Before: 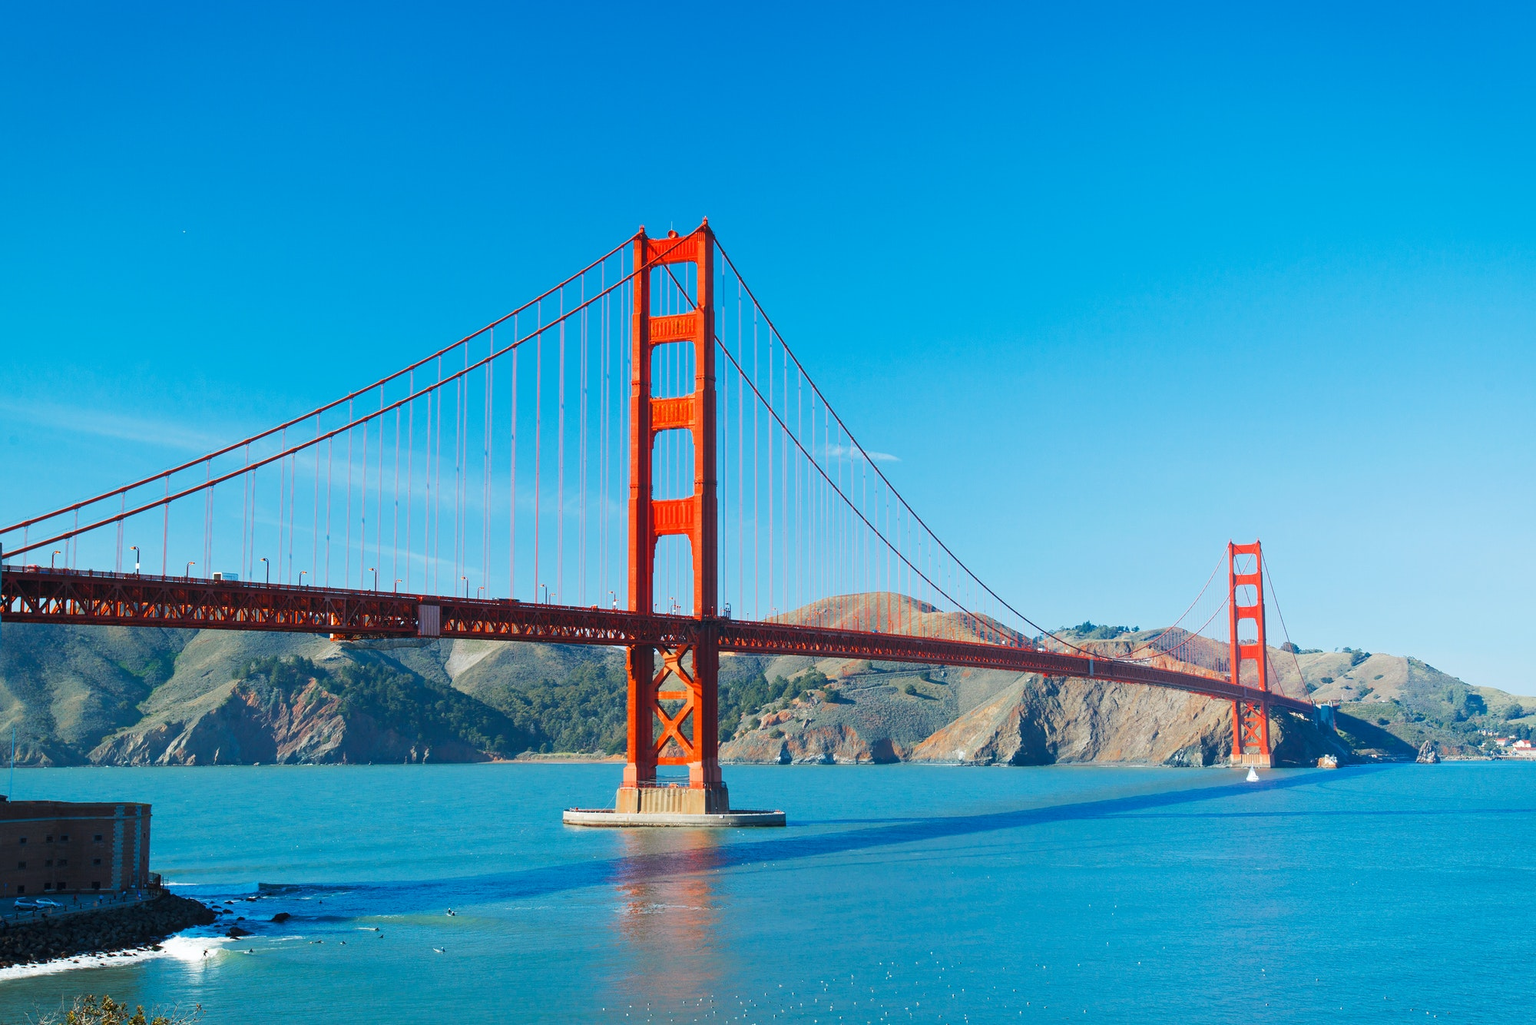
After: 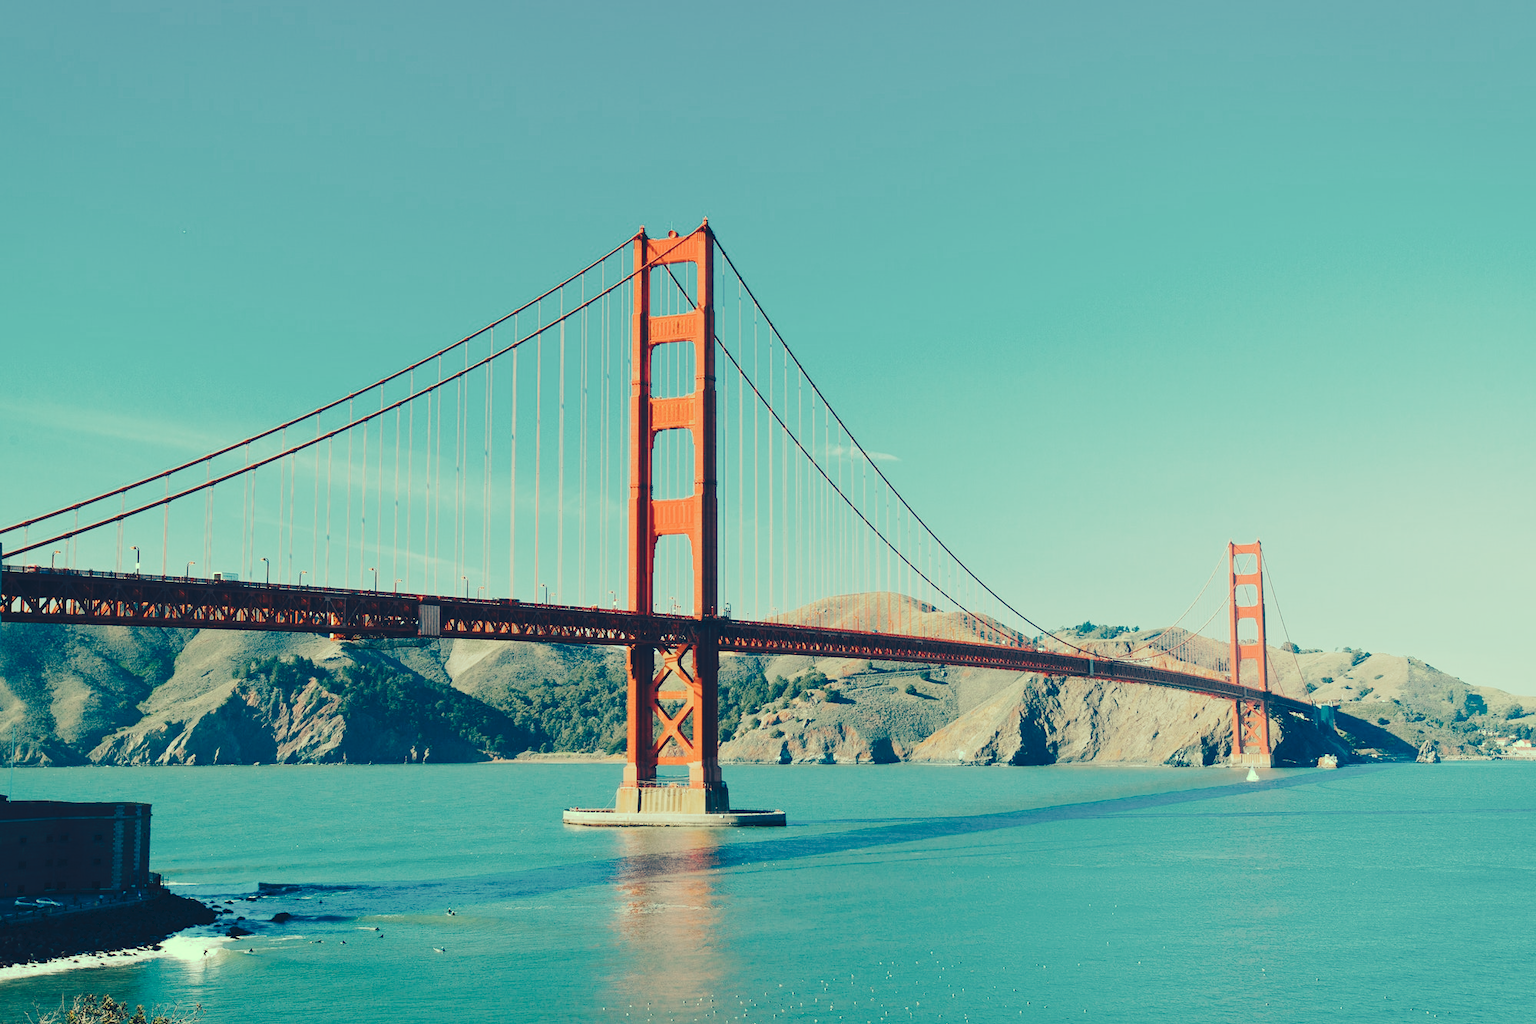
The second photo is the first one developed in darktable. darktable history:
tone curve: curves: ch0 [(0, 0) (0.003, 0.079) (0.011, 0.083) (0.025, 0.088) (0.044, 0.095) (0.069, 0.106) (0.1, 0.115) (0.136, 0.127) (0.177, 0.152) (0.224, 0.198) (0.277, 0.263) (0.335, 0.371) (0.399, 0.483) (0.468, 0.582) (0.543, 0.664) (0.623, 0.726) (0.709, 0.793) (0.801, 0.842) (0.898, 0.896) (1, 1)], preserve colors none
color look up table: target L [91.98, 87.53, 80.66, 65.31, 59.68, 65.1, 65.26, 52.06, 44.23, 35.15, 32.5, 24.47, 201.58, 83.51, 82.71, 80.35, 62.22, 60.04, 59.99, 56.58, 61.21, 52.06, 38.32, 34.11, 36.54, 26.32, 13.44, 1.6, 94.07, 88.67, 77.7, 74.31, 87.91, 86.79, 65.58, 53.97, 66.67, 51.54, 76.46, 46.12, 49.63, 33.08, 32.77, 9.786, 86, 59.29, 48.52, 46.59, 9.056], target a [-29.39, -40.97, -60.11, -43.66, -54.17, -21.99, -10.63, -20.63, -32.76, -16.78, -18.27, -15.08, 0, -3.819, -7.876, 8.176, 21.28, 42.63, 6.086, 1.729, 45, 33.09, 2.558, 12.53, 32.65, 20.04, -11.79, -1.082, -10.68, -2.169, -4.491, -14.48, -2.235, 0.229, 1.304, -3.536, 0.928, 42.55, 7.431, 20.11, 15.3, 2.26, 10.74, -2.617, -64.49, -34.13, -28.49, -9.377, -19.47], target b [46.76, 57.9, 43.58, 21.52, 36.91, 41.83, 23.09, 17.92, 23.83, 14.69, 7.883, -3.679, -0.001, 49.34, 63.39, 34.61, 40.62, 44.92, 23.27, 42.4, 28.81, 15.09, 4.885, 17.63, 22.3, -0.248, -9.587, -27.85, 22.48, 18.74, 22.35, 6.63, 16.14, 16.18, 11.86, 12.67, -14.98, 8.664, 0.465, 4.697, 1.871, -22.78, -27.56, -21.69, 12.43, -2.898, 4.315, -1.254, -23.72], num patches 49
